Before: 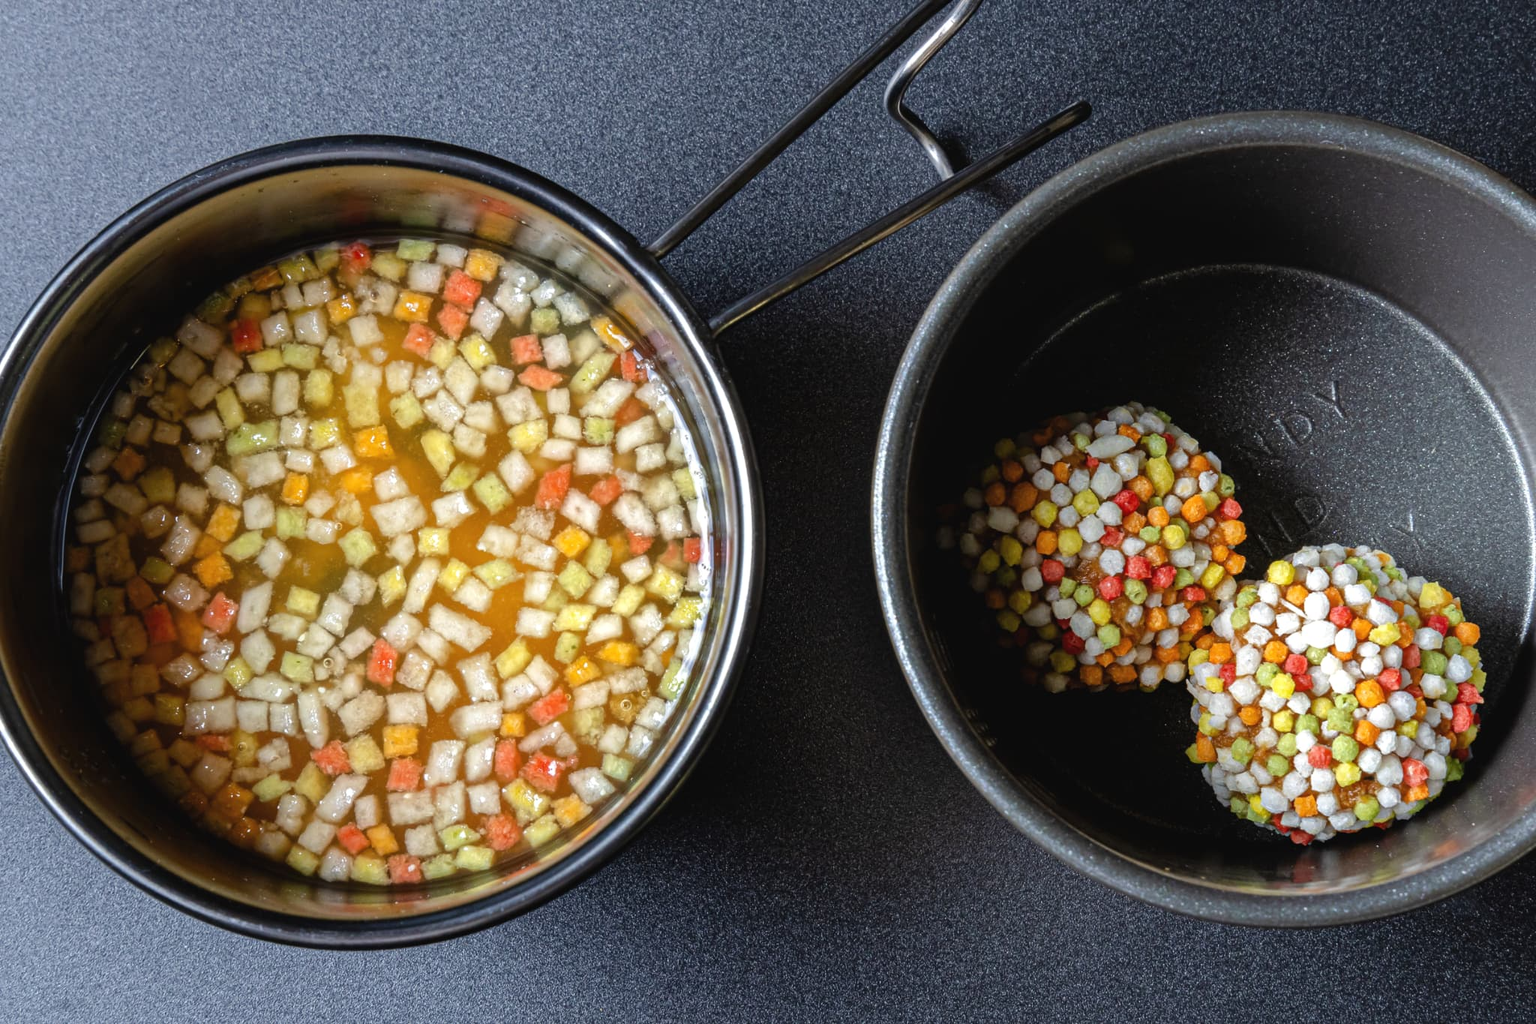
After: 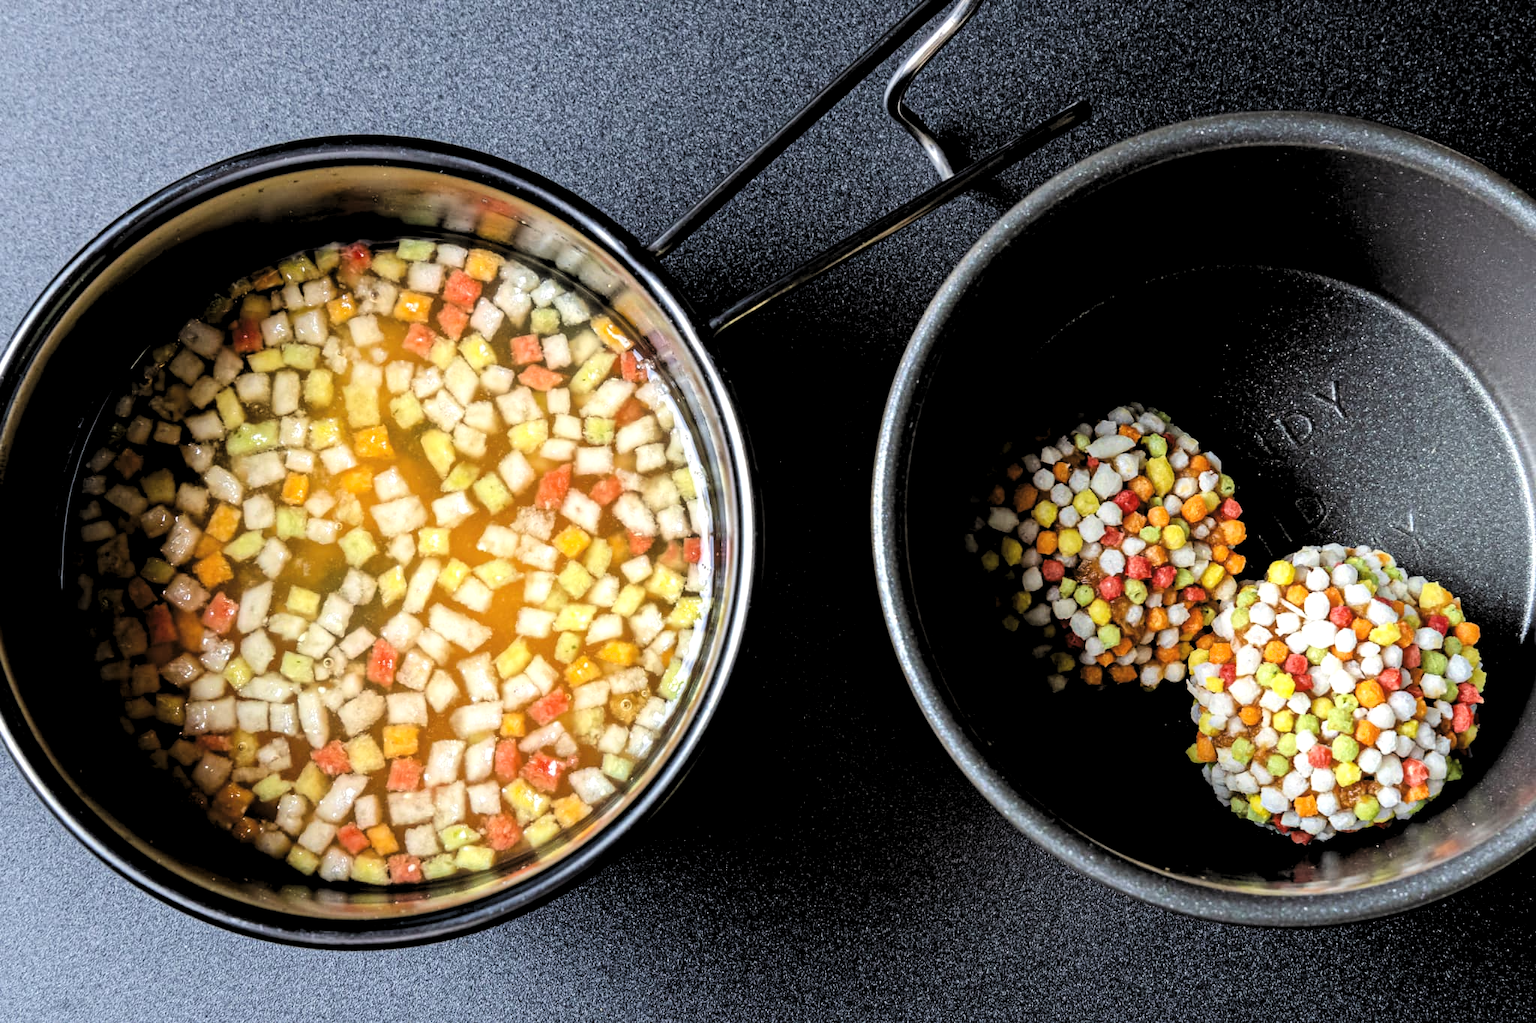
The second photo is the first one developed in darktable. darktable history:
levels: levels [0.182, 0.542, 0.902]
exposure: black level correction 0, exposure 0.7 EV, compensate exposure bias true, compensate highlight preservation false
white balance: red 1.009, blue 0.985
filmic rgb: black relative exposure -7.65 EV, white relative exposure 4.56 EV, hardness 3.61, color science v6 (2022)
